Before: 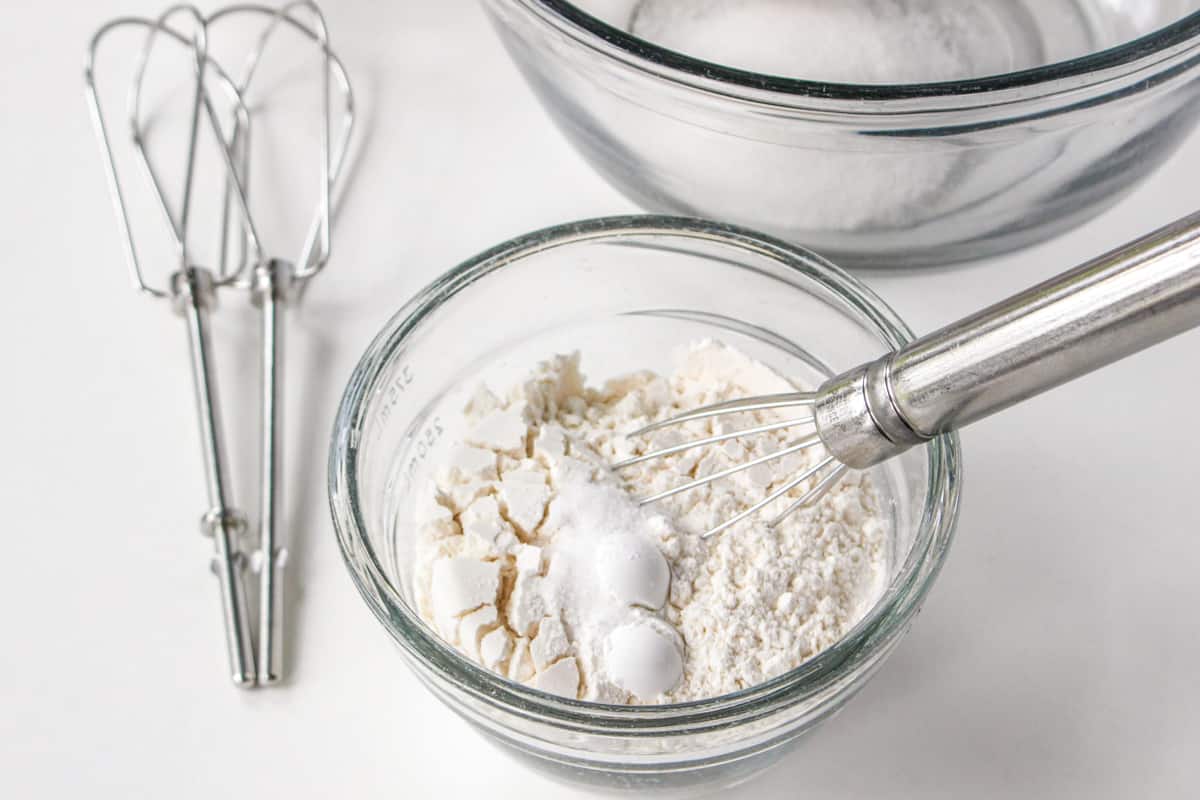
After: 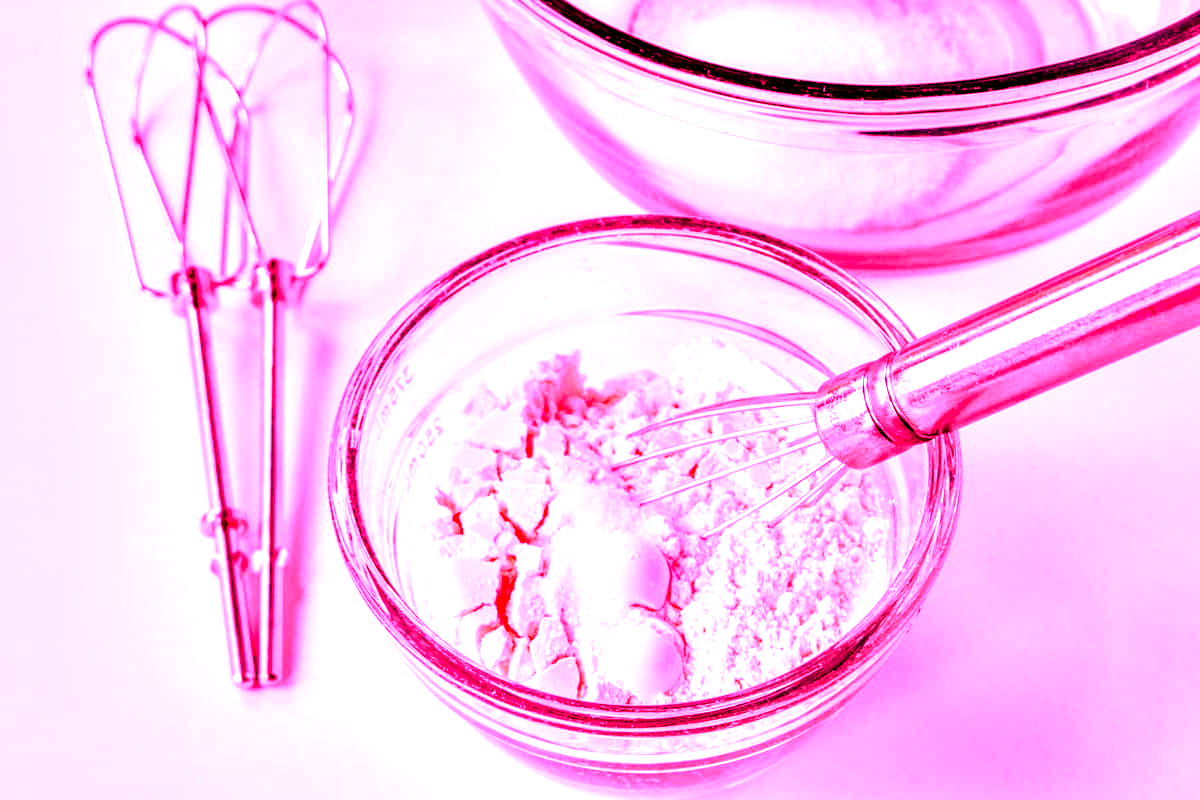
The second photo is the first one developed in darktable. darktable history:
contrast equalizer: octaves 7, y [[0.6 ×6], [0.55 ×6], [0 ×6], [0 ×6], [0 ×6]]
vignetting: fall-off start 116.67%, fall-off radius 59.26%, brightness -0.31, saturation -0.056
white balance: red 4.26, blue 1.802
